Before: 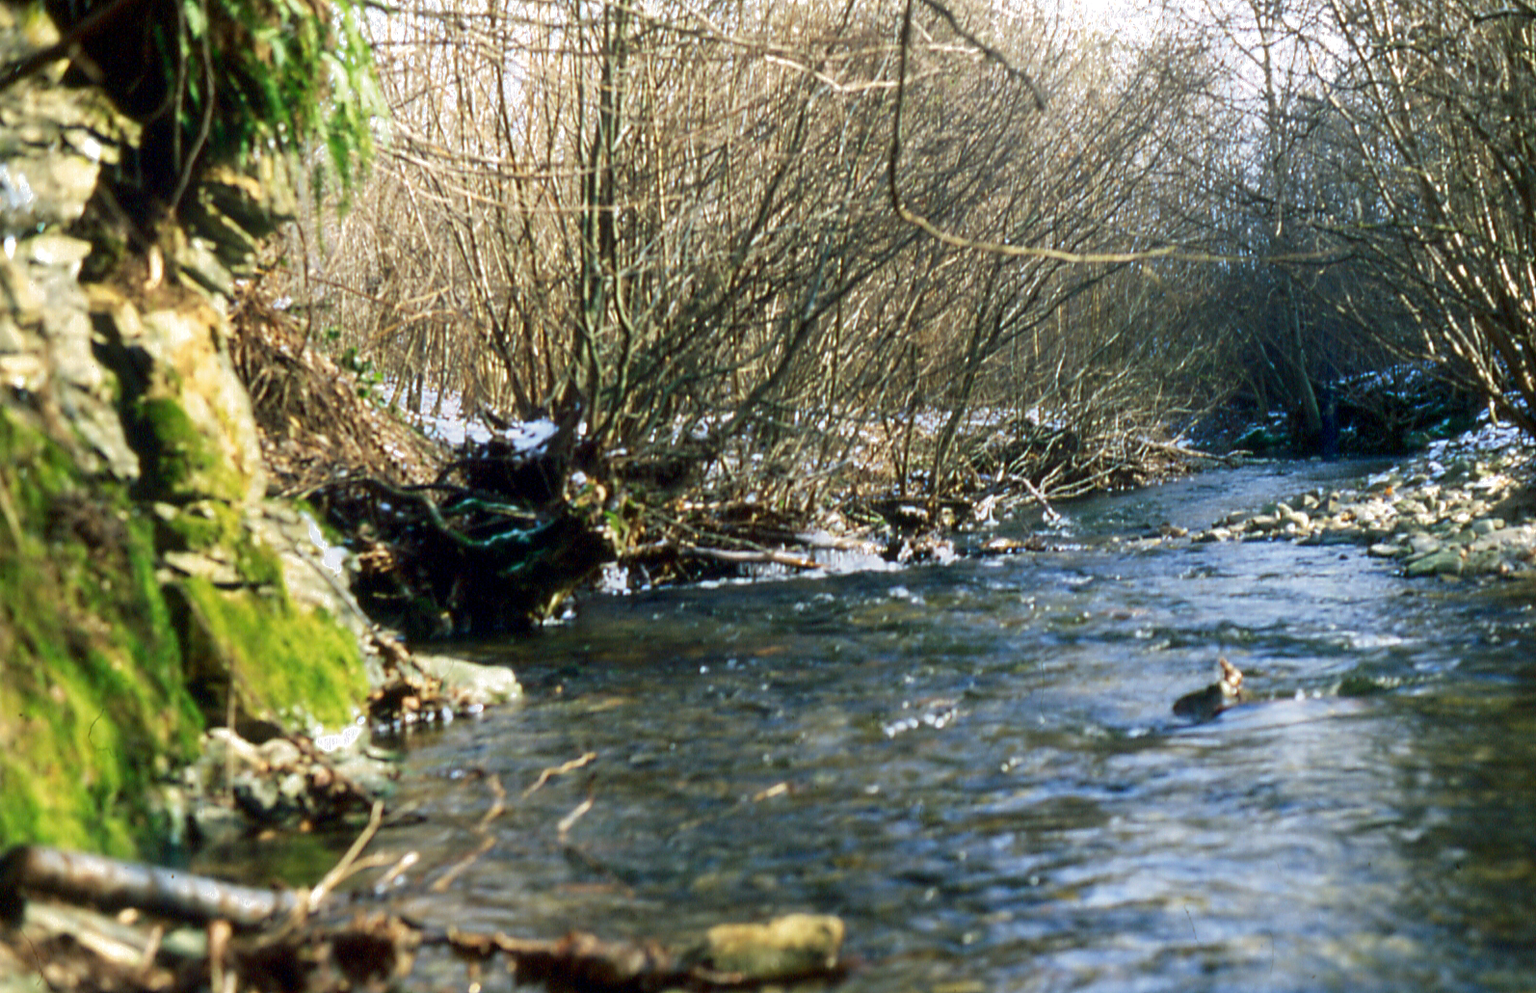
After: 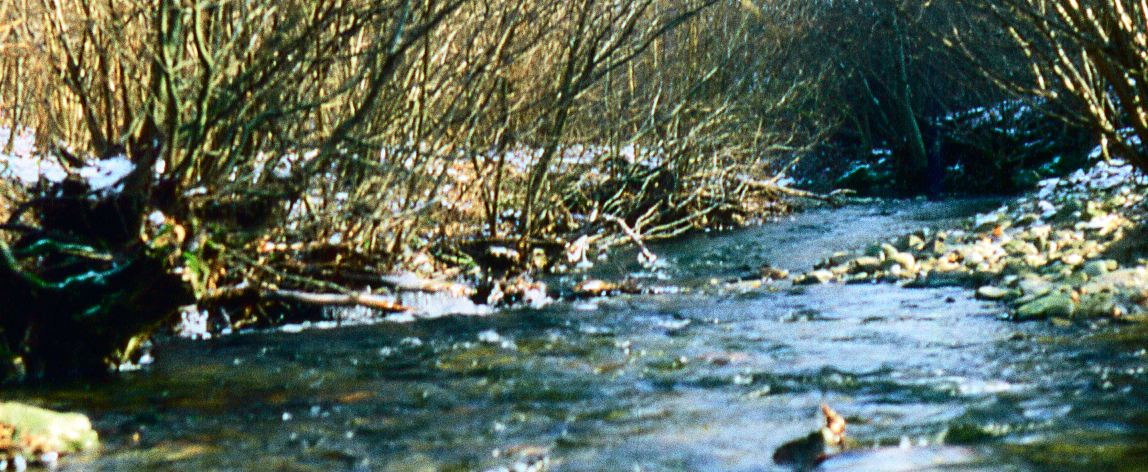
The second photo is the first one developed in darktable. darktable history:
tone curve: curves: ch0 [(0, 0.012) (0.052, 0.04) (0.107, 0.086) (0.269, 0.266) (0.471, 0.503) (0.731, 0.771) (0.921, 0.909) (0.999, 0.951)]; ch1 [(0, 0) (0.339, 0.298) (0.402, 0.363) (0.444, 0.415) (0.485, 0.469) (0.494, 0.493) (0.504, 0.501) (0.525, 0.534) (0.555, 0.593) (0.594, 0.648) (1, 1)]; ch2 [(0, 0) (0.48, 0.48) (0.504, 0.5) (0.535, 0.557) (0.581, 0.623) (0.649, 0.683) (0.824, 0.815) (1, 1)], color space Lab, independent channels, preserve colors none
tone equalizer: -8 EV -0.417 EV, -7 EV -0.389 EV, -6 EV -0.333 EV, -5 EV -0.222 EV, -3 EV 0.222 EV, -2 EV 0.333 EV, -1 EV 0.389 EV, +0 EV 0.417 EV, edges refinement/feathering 500, mask exposure compensation -1.57 EV, preserve details no
crop and rotate: left 27.938%, top 27.046%, bottom 27.046%
grain: coarseness 0.09 ISO, strength 40%
